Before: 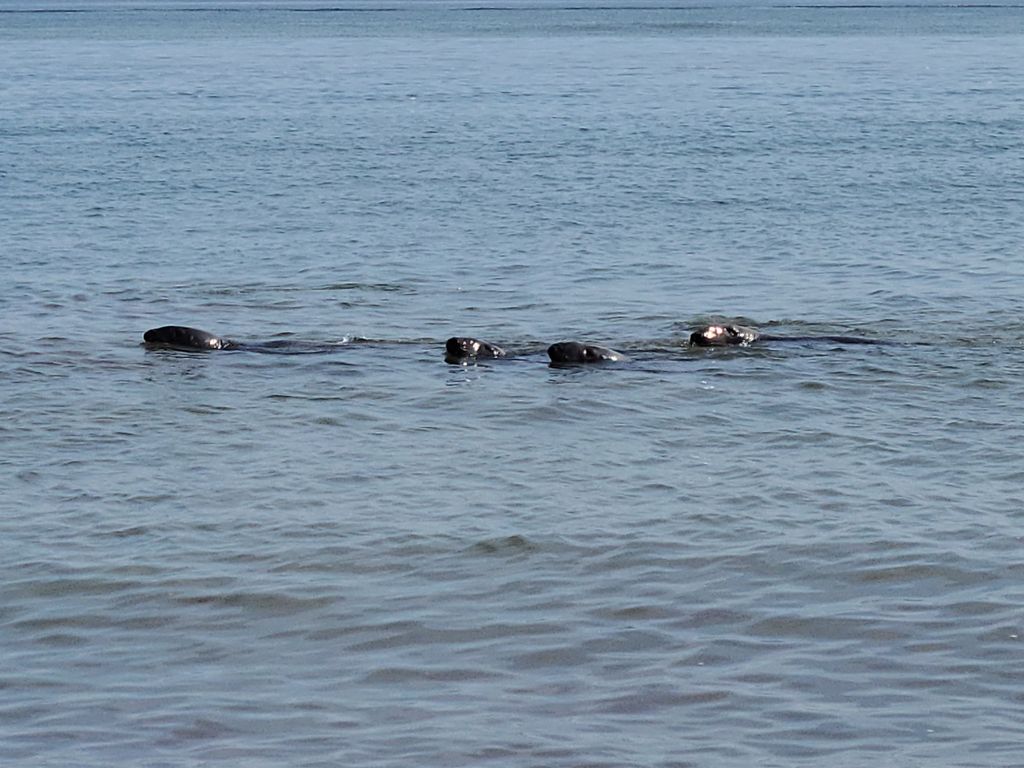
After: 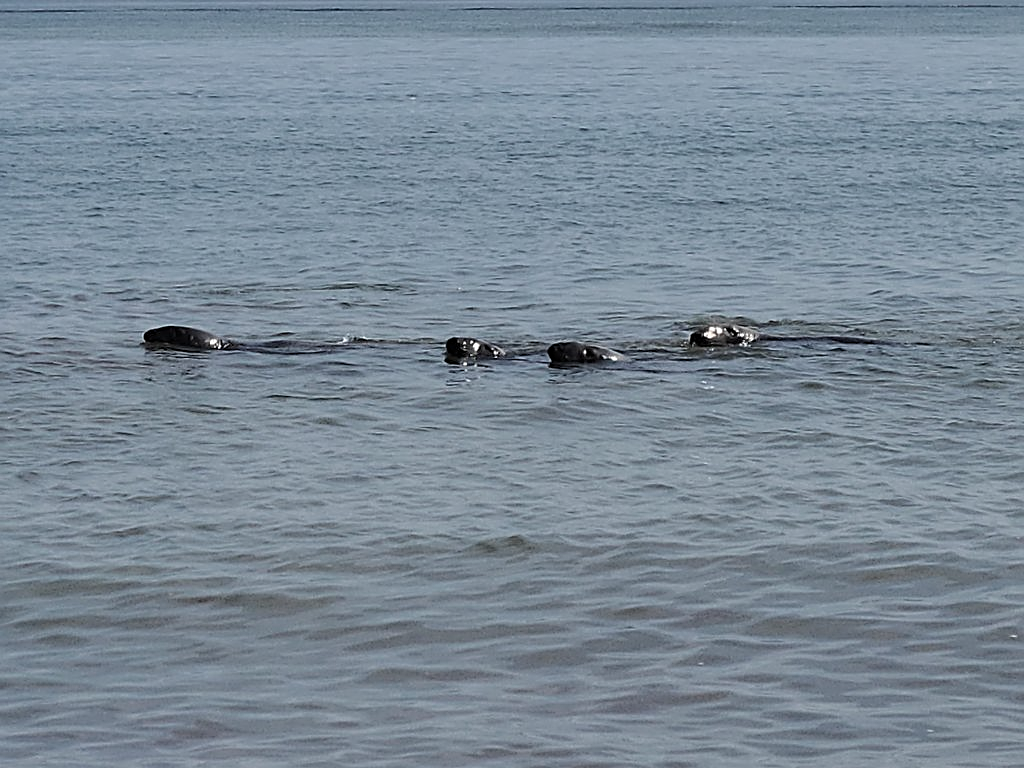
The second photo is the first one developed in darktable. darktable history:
color zones: curves: ch0 [(0, 0.487) (0.241, 0.395) (0.434, 0.373) (0.658, 0.412) (0.838, 0.487)]; ch1 [(0, 0) (0.053, 0.053) (0.211, 0.202) (0.579, 0.259) (0.781, 0.241)]
sharpen: on, module defaults
color balance rgb: perceptual saturation grading › global saturation 30%, global vibrance 20%
